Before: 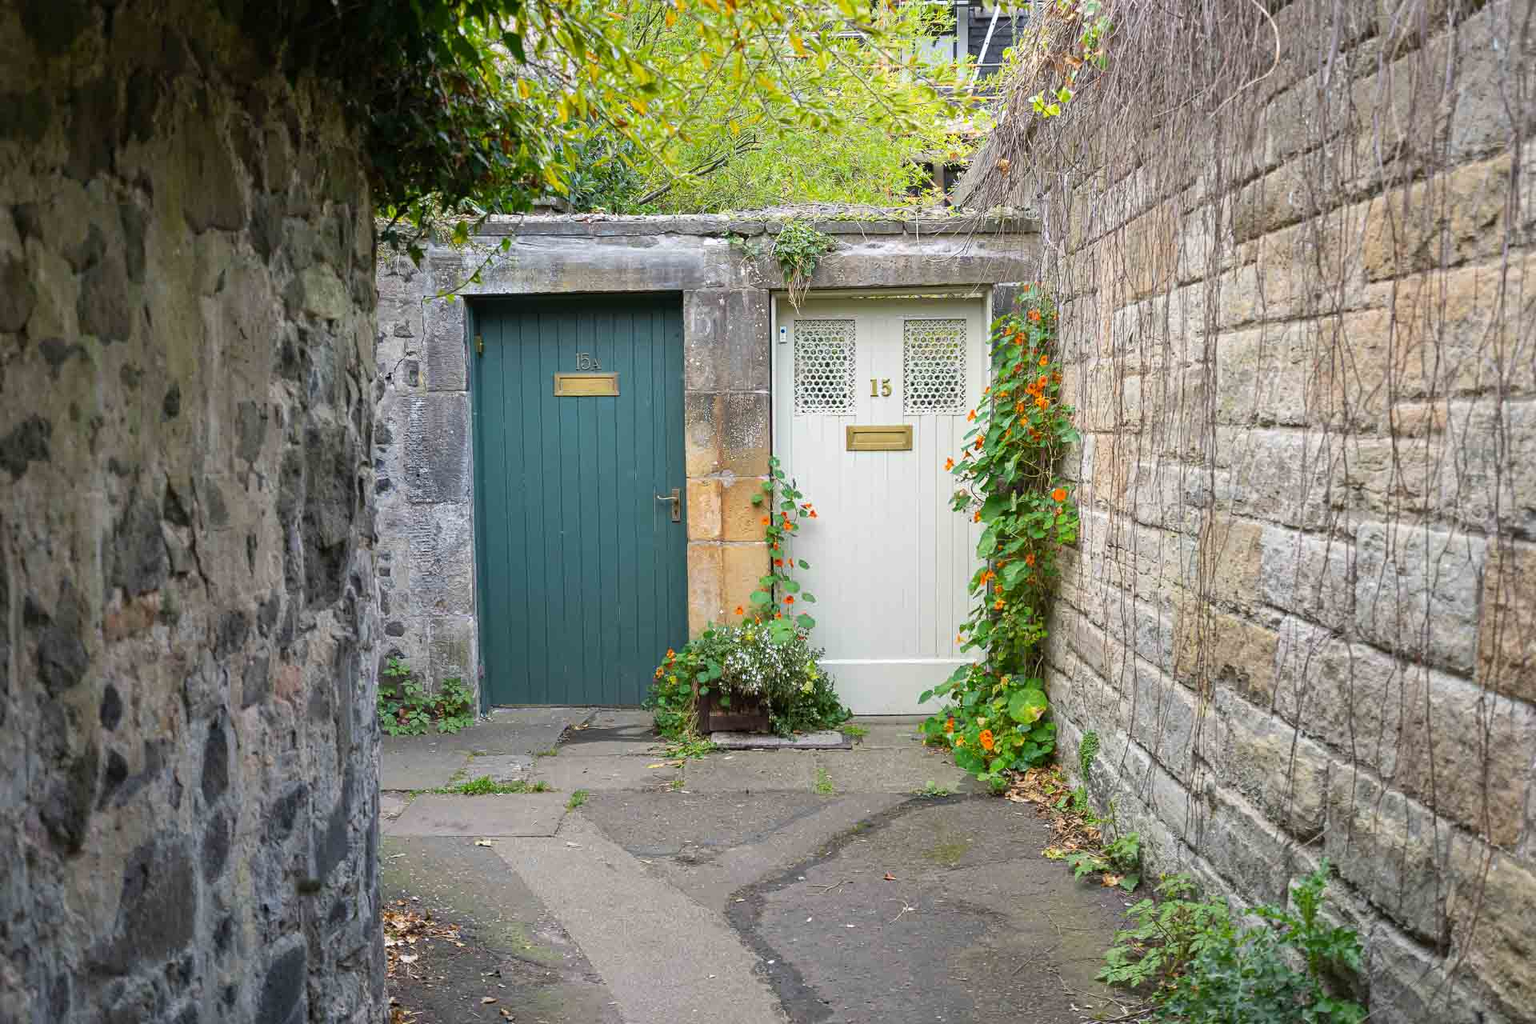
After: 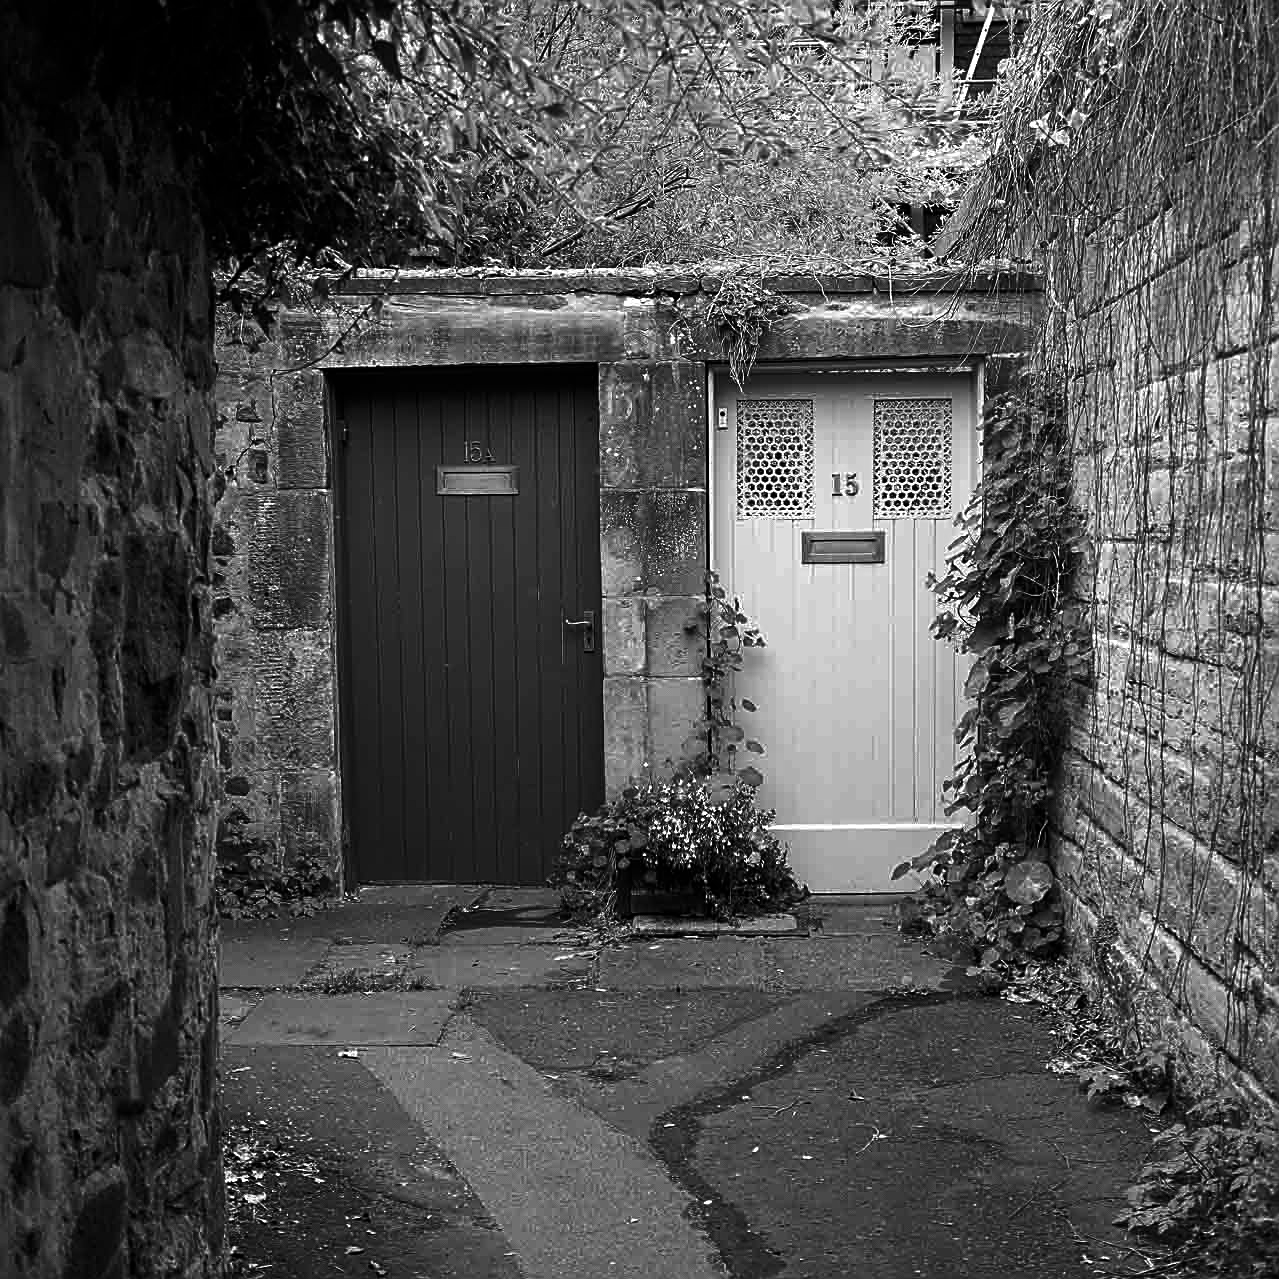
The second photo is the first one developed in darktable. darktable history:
exposure: exposure 0.131 EV, compensate highlight preservation false
crop and rotate: left 13.342%, right 19.991%
sharpen: on, module defaults
contrast brightness saturation: contrast -0.03, brightness -0.59, saturation -1
